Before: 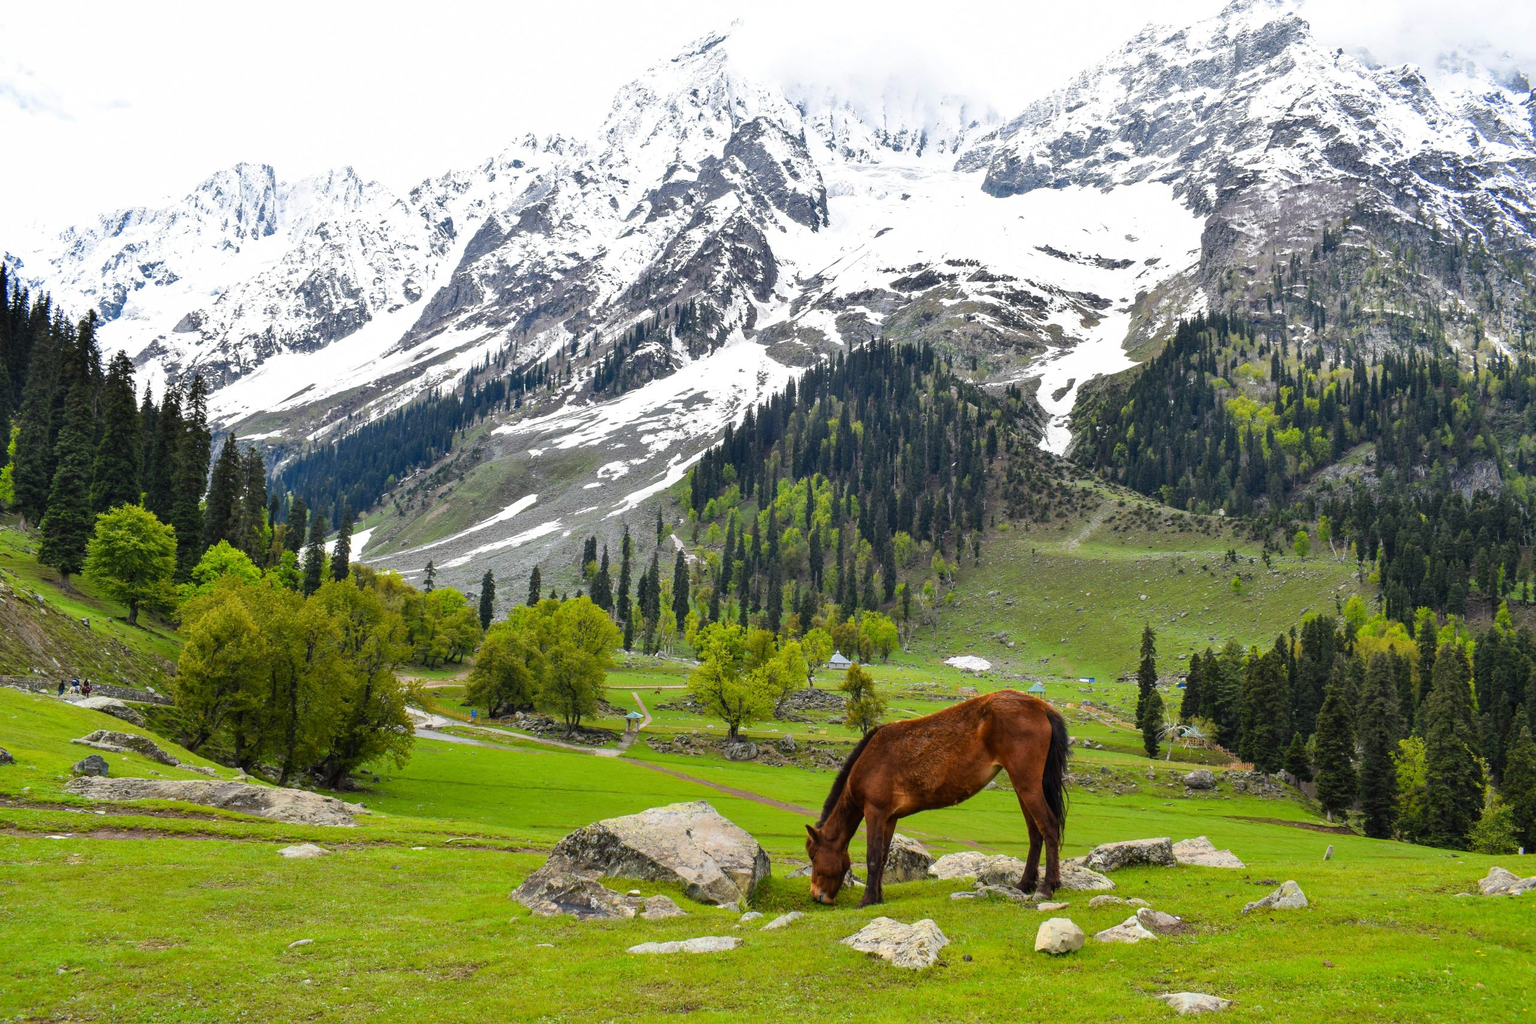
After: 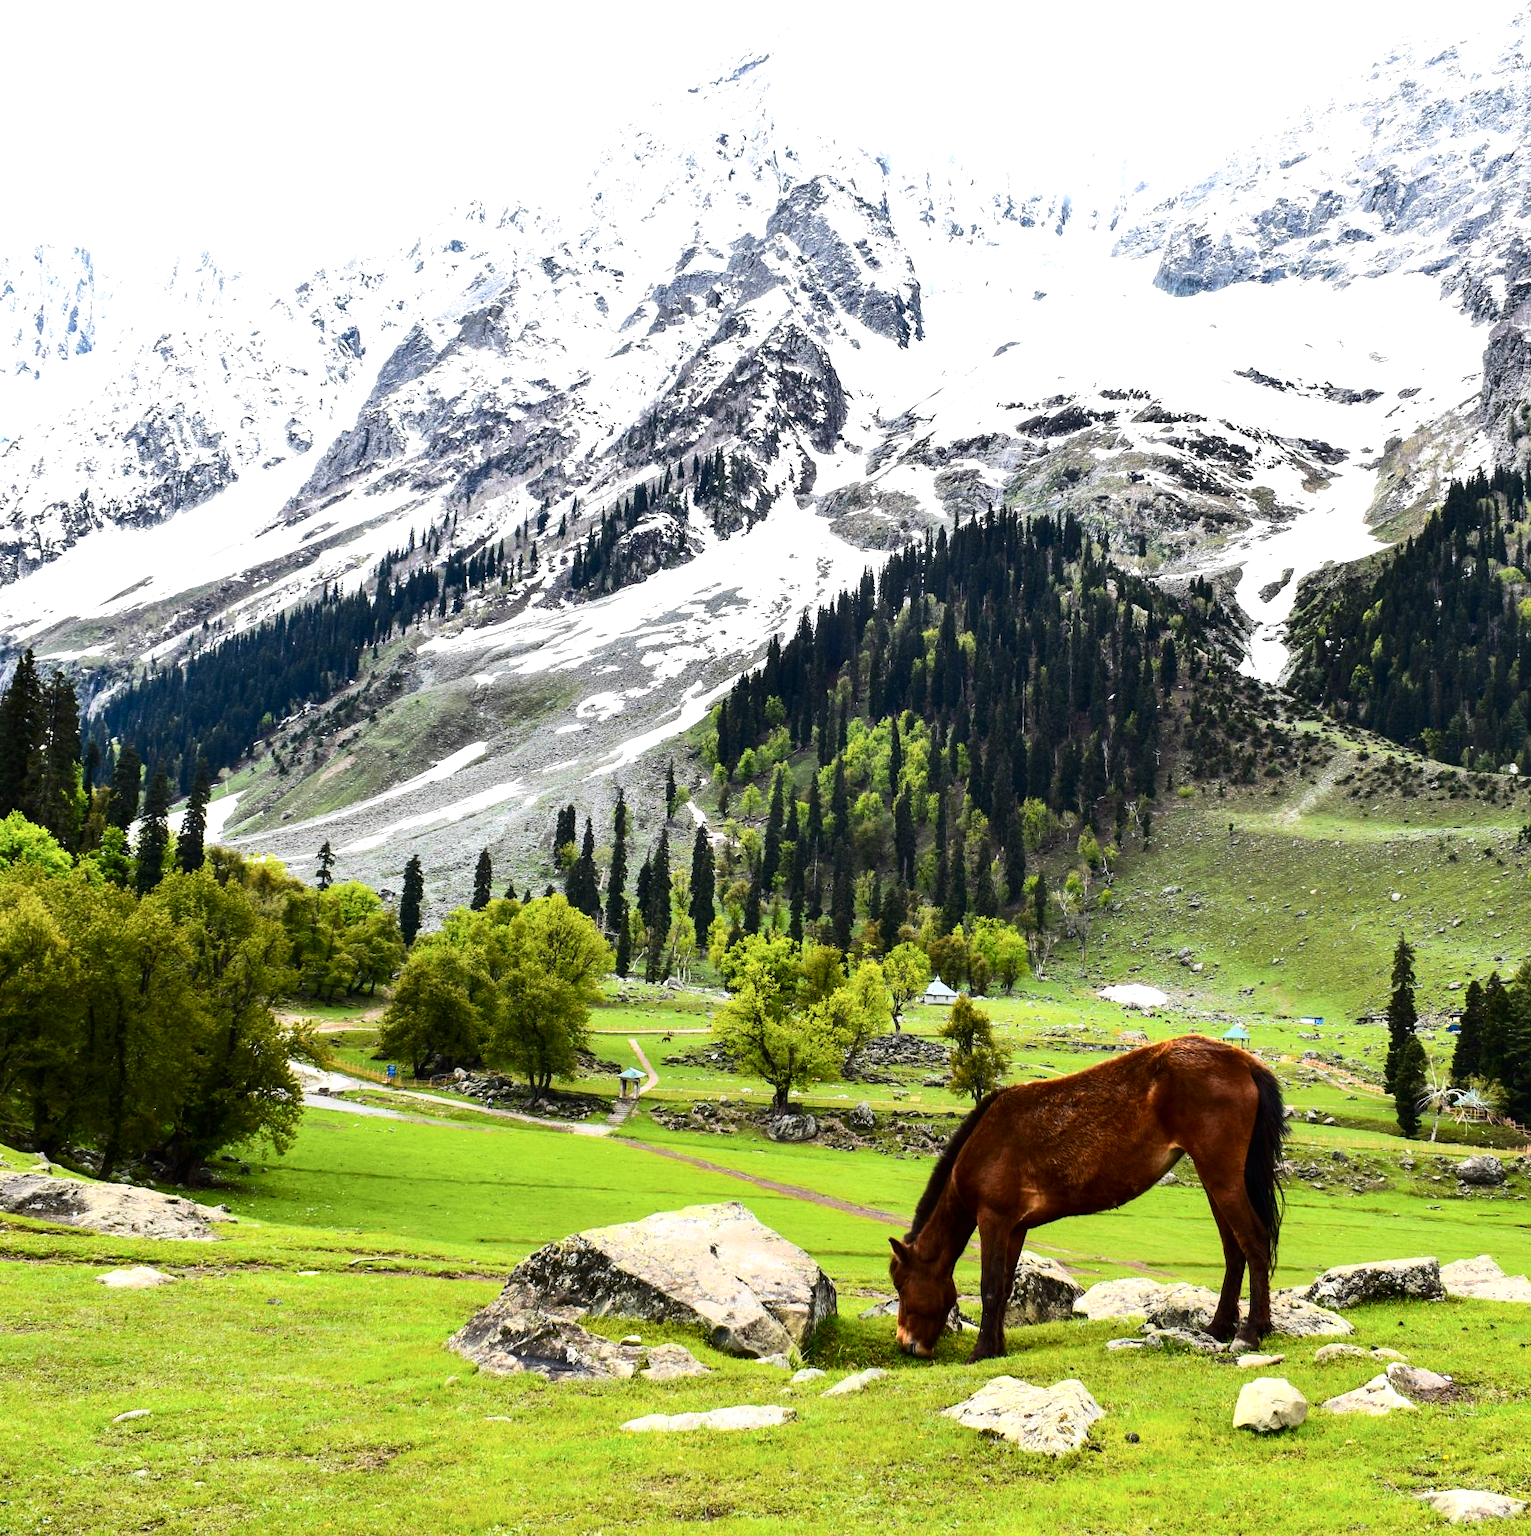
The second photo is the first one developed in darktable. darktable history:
crop and rotate: left 13.892%, right 19.658%
contrast brightness saturation: contrast 0.273
tone equalizer: -8 EV -0.742 EV, -7 EV -0.695 EV, -6 EV -0.613 EV, -5 EV -0.395 EV, -3 EV 0.382 EV, -2 EV 0.6 EV, -1 EV 0.683 EV, +0 EV 0.737 EV, edges refinement/feathering 500, mask exposure compensation -1.57 EV, preserve details guided filter
